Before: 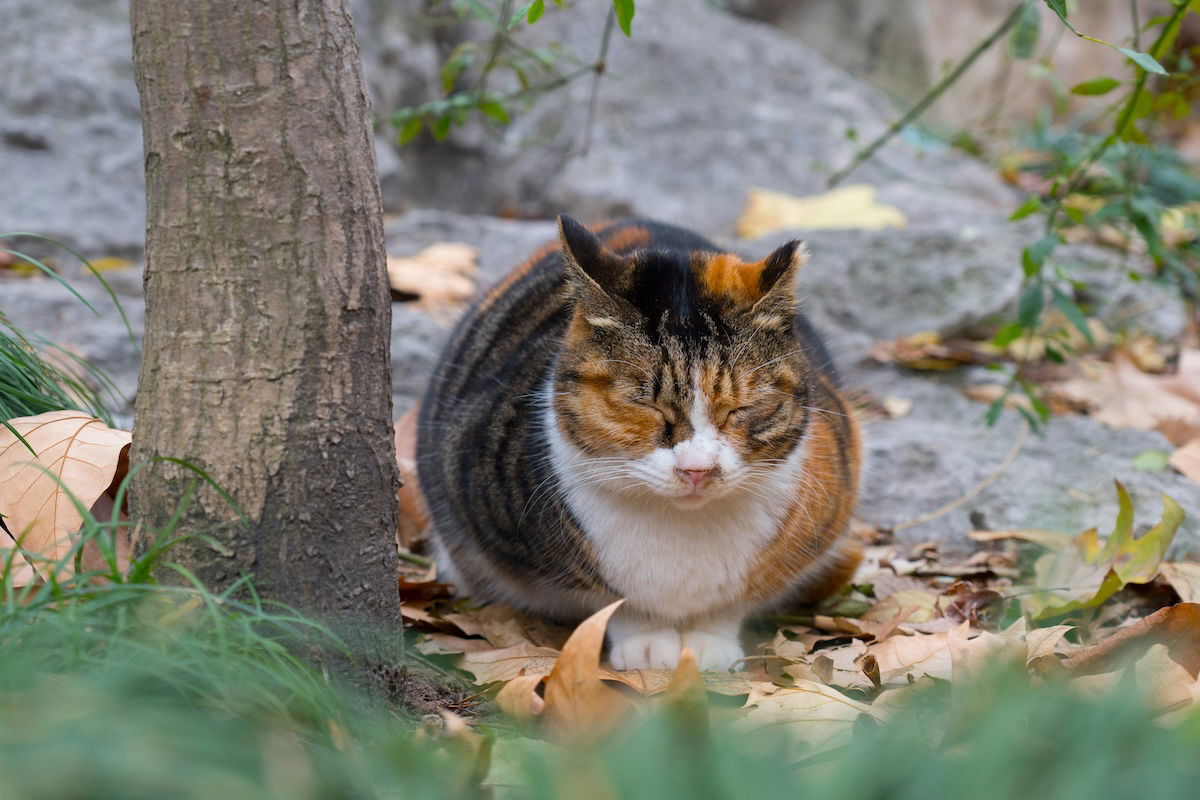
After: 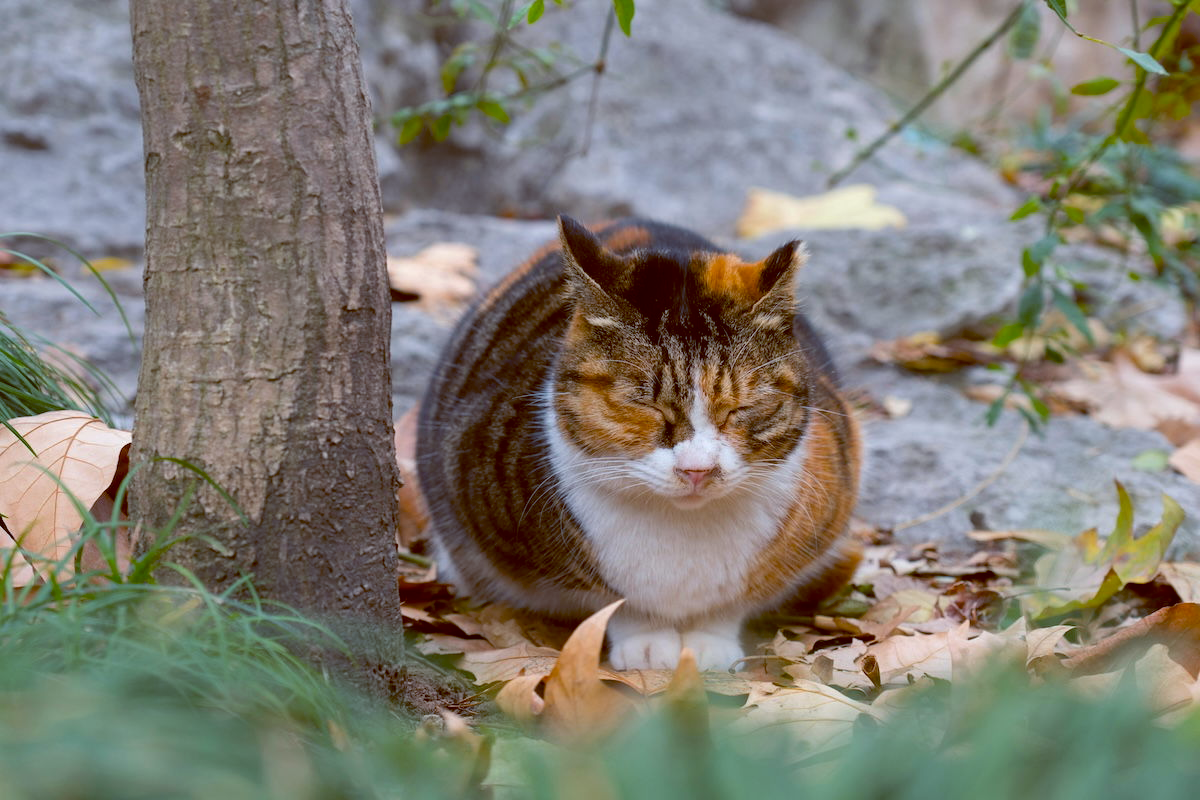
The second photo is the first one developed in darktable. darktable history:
color balance: lift [1, 1.015, 1.004, 0.985], gamma [1, 0.958, 0.971, 1.042], gain [1, 0.956, 0.977, 1.044]
